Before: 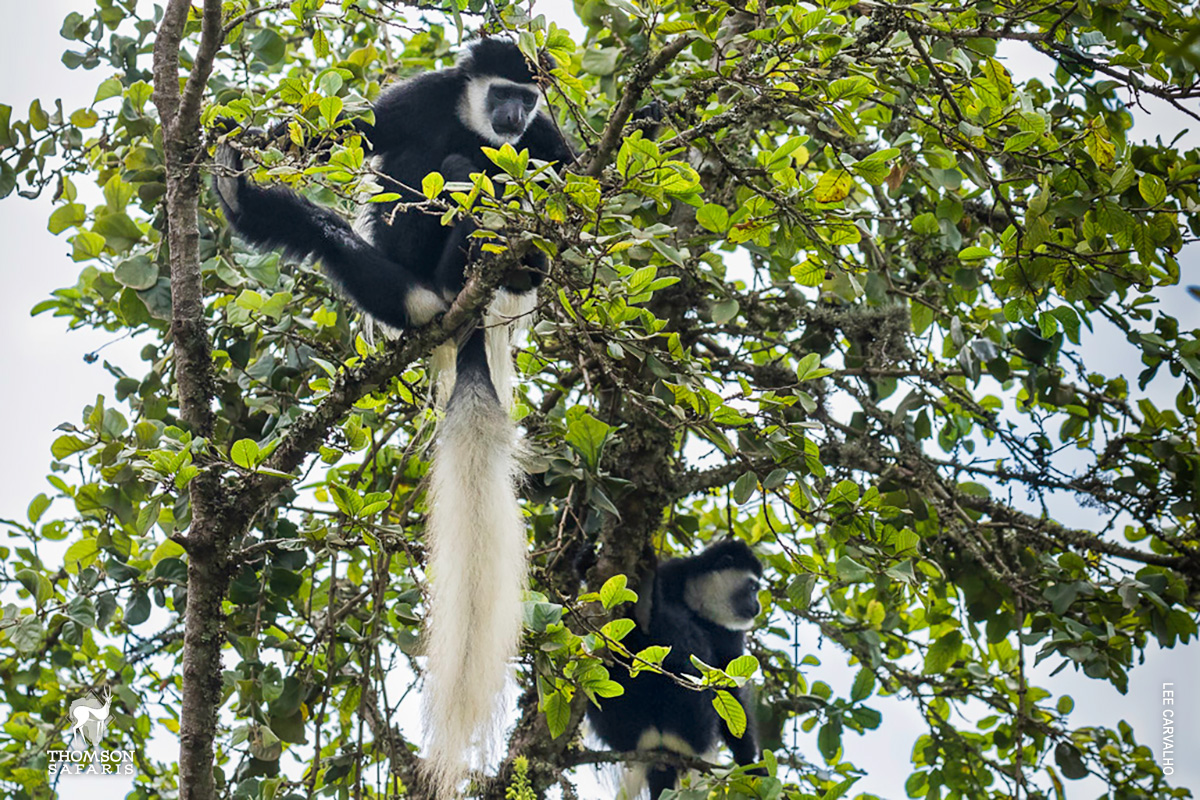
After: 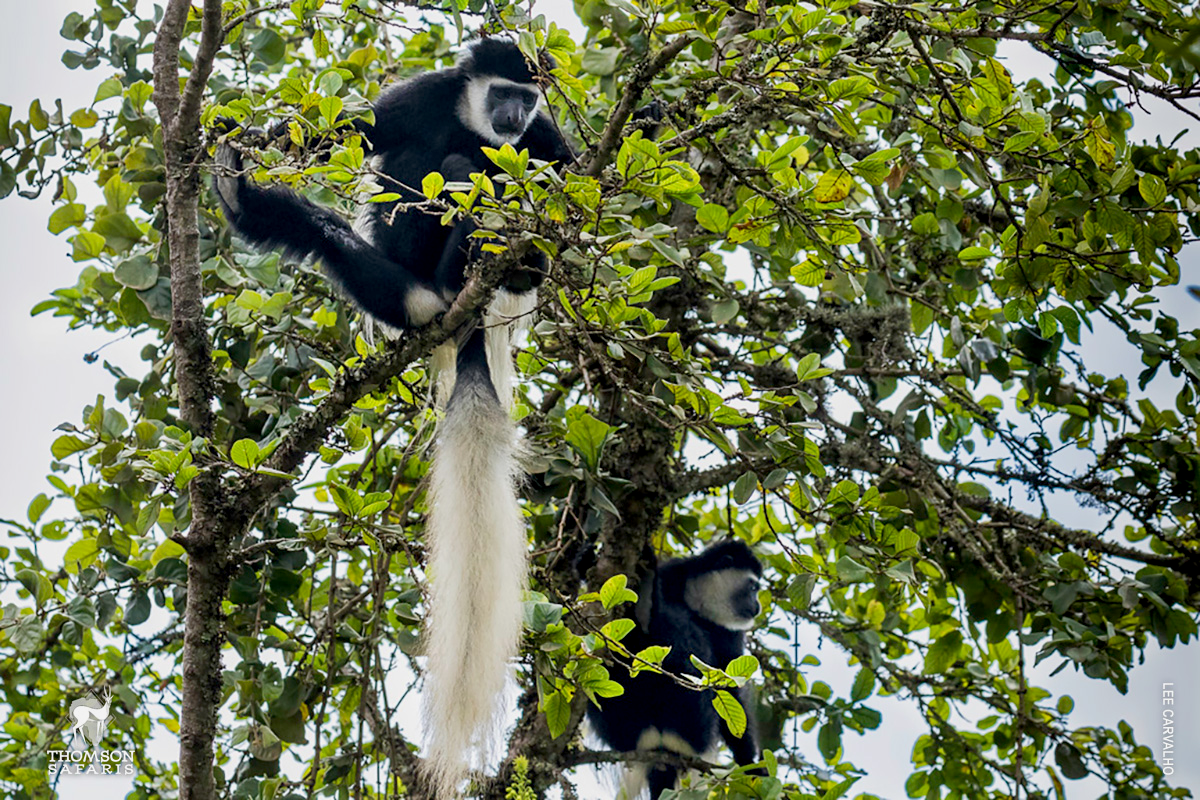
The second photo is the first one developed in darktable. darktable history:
exposure: black level correction 0.009, exposure -0.159 EV, compensate highlight preservation false
